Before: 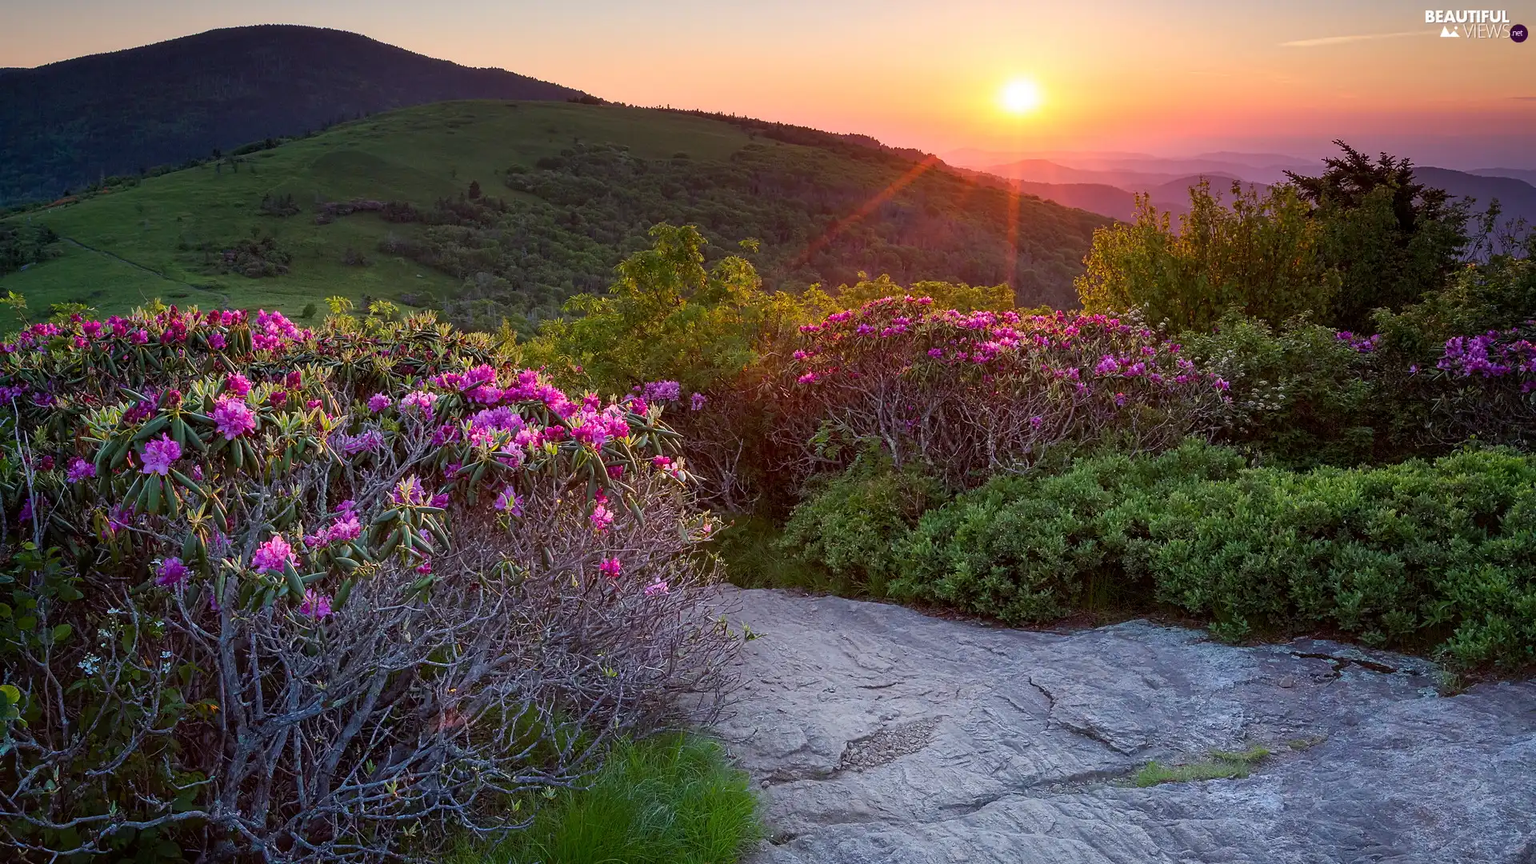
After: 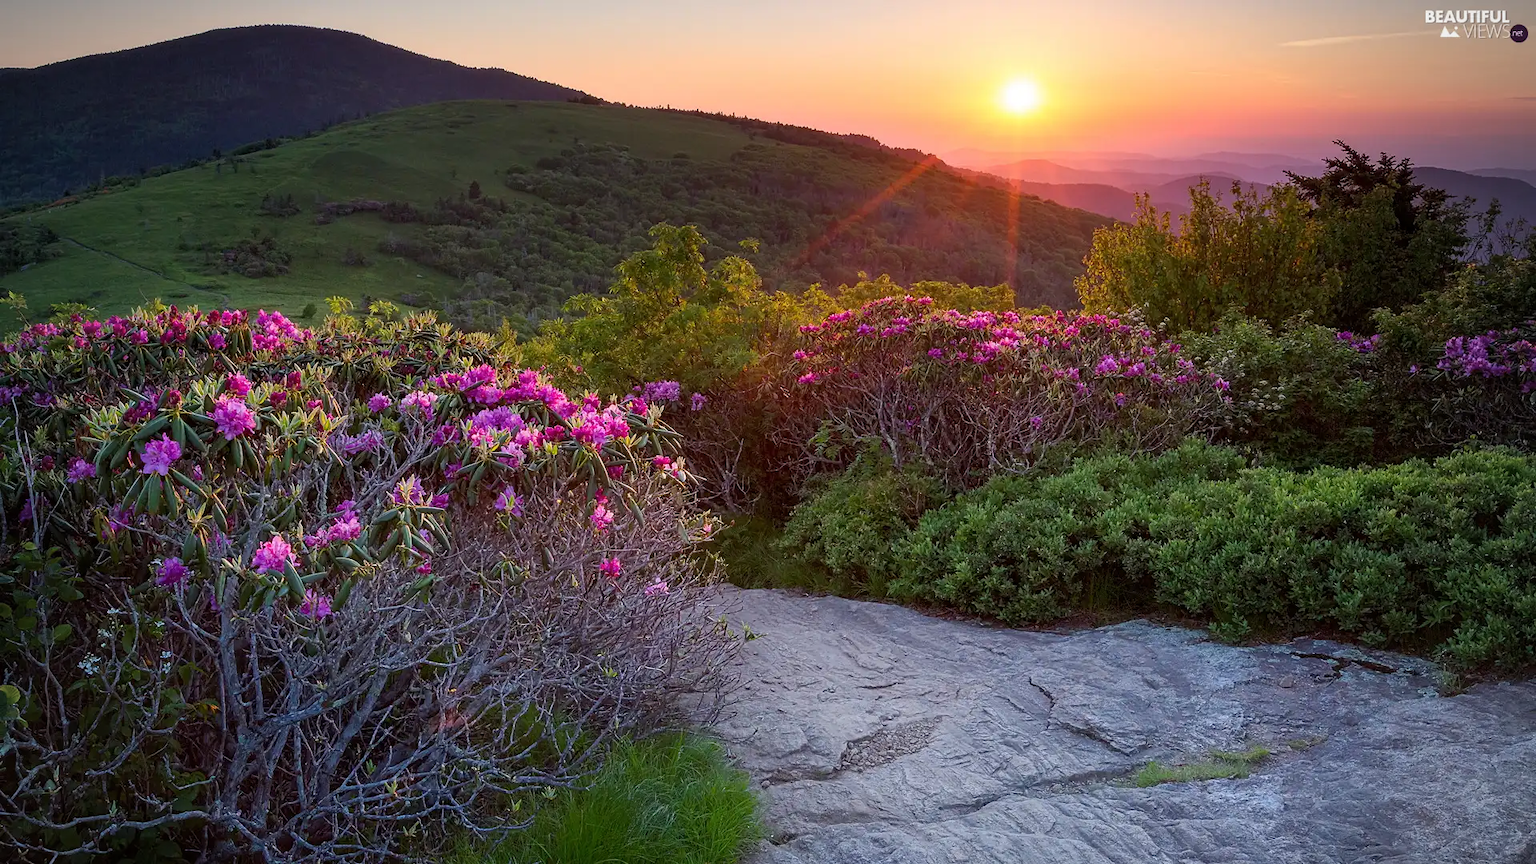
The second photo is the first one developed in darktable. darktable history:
vignetting: brightness -0.292
